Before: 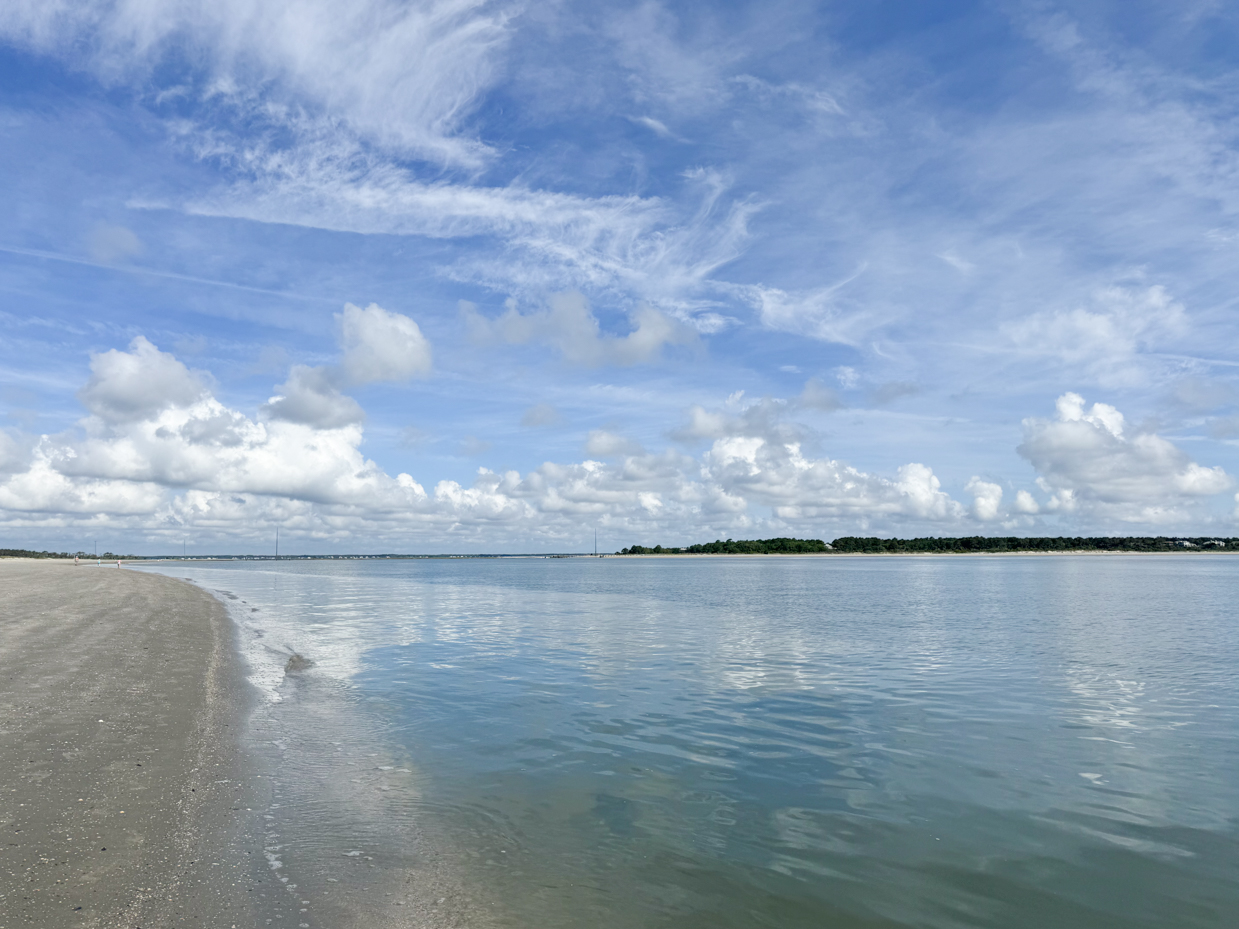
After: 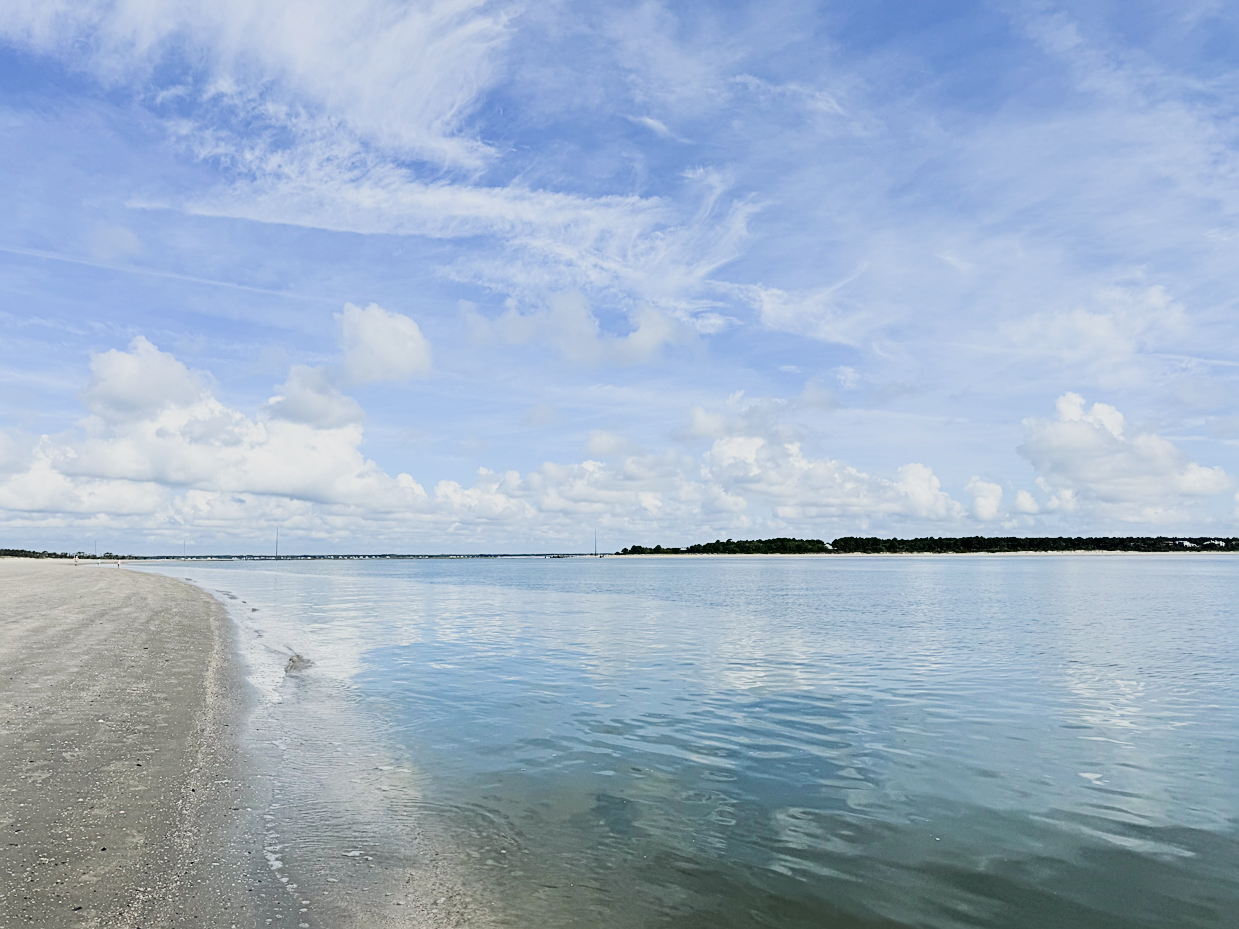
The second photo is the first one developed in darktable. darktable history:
tone equalizer: -8 EV -0.75 EV, -7 EV -0.679 EV, -6 EV -0.624 EV, -5 EV -0.4 EV, -3 EV 0.401 EV, -2 EV 0.6 EV, -1 EV 0.696 EV, +0 EV 0.73 EV, edges refinement/feathering 500, mask exposure compensation -1.57 EV, preserve details no
sharpen: on, module defaults
filmic rgb: black relative exposure -16 EV, white relative exposure 5.28 EV, threshold 2.95 EV, hardness 5.89, contrast 1.267, color science v5 (2021), contrast in shadows safe, contrast in highlights safe, enable highlight reconstruction true
